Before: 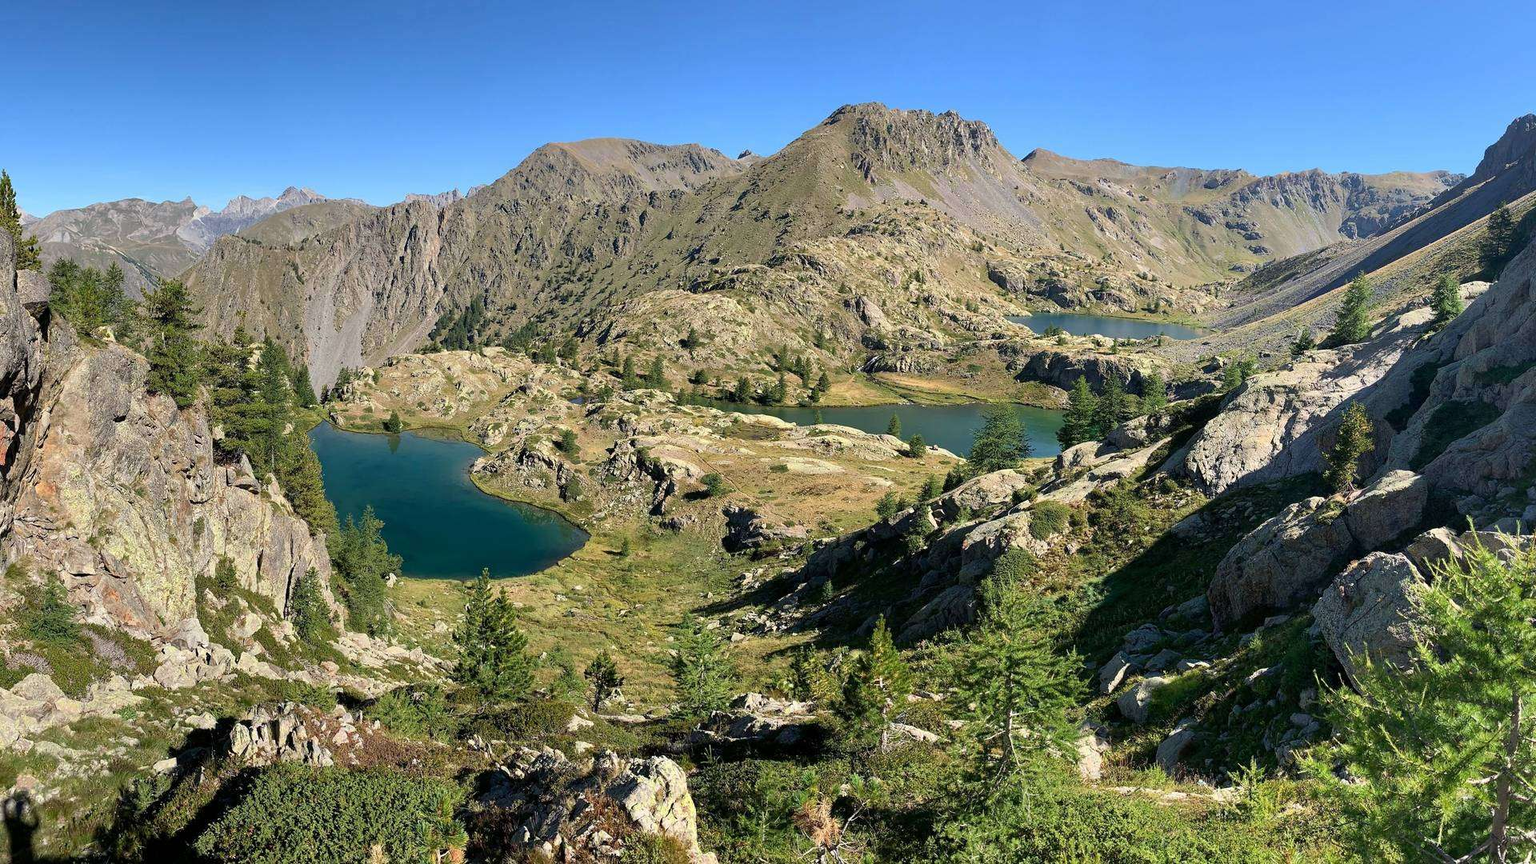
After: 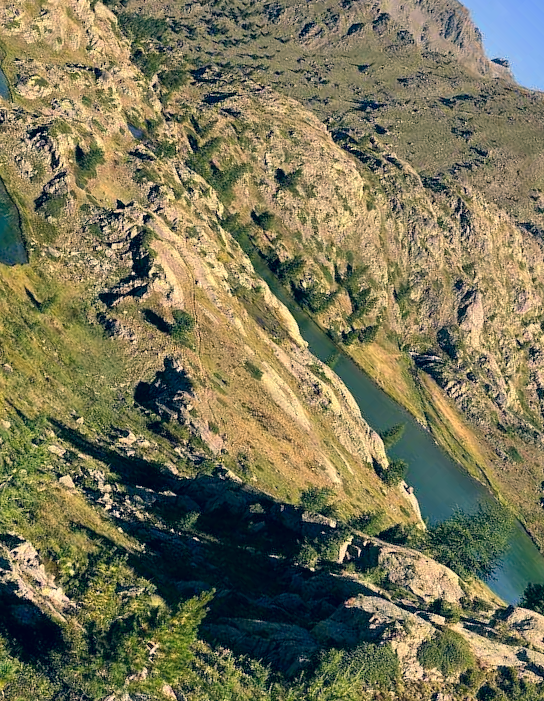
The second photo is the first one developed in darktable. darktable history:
exposure: exposure -0.04 EV, compensate exposure bias true, compensate highlight preservation false
color correction: highlights a* 10.29, highlights b* 14.18, shadows a* -9.76, shadows b* -15.08
crop and rotate: angle -45.11°, top 16.511%, right 0.982%, bottom 11.741%
local contrast: highlights 103%, shadows 100%, detail 119%, midtone range 0.2
